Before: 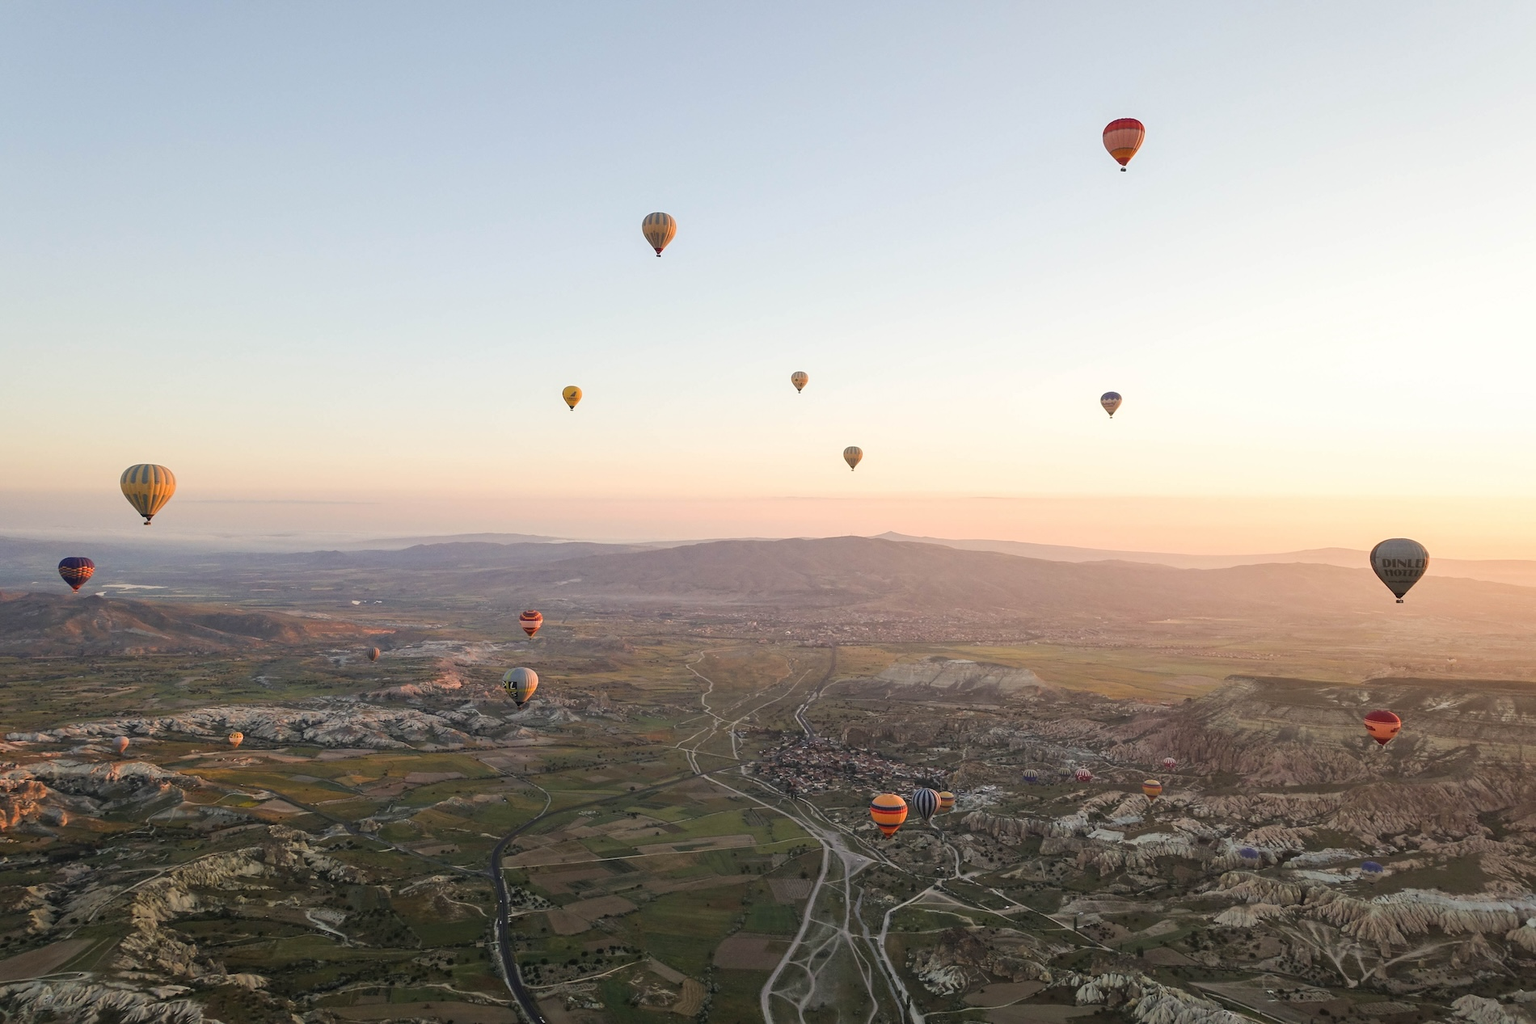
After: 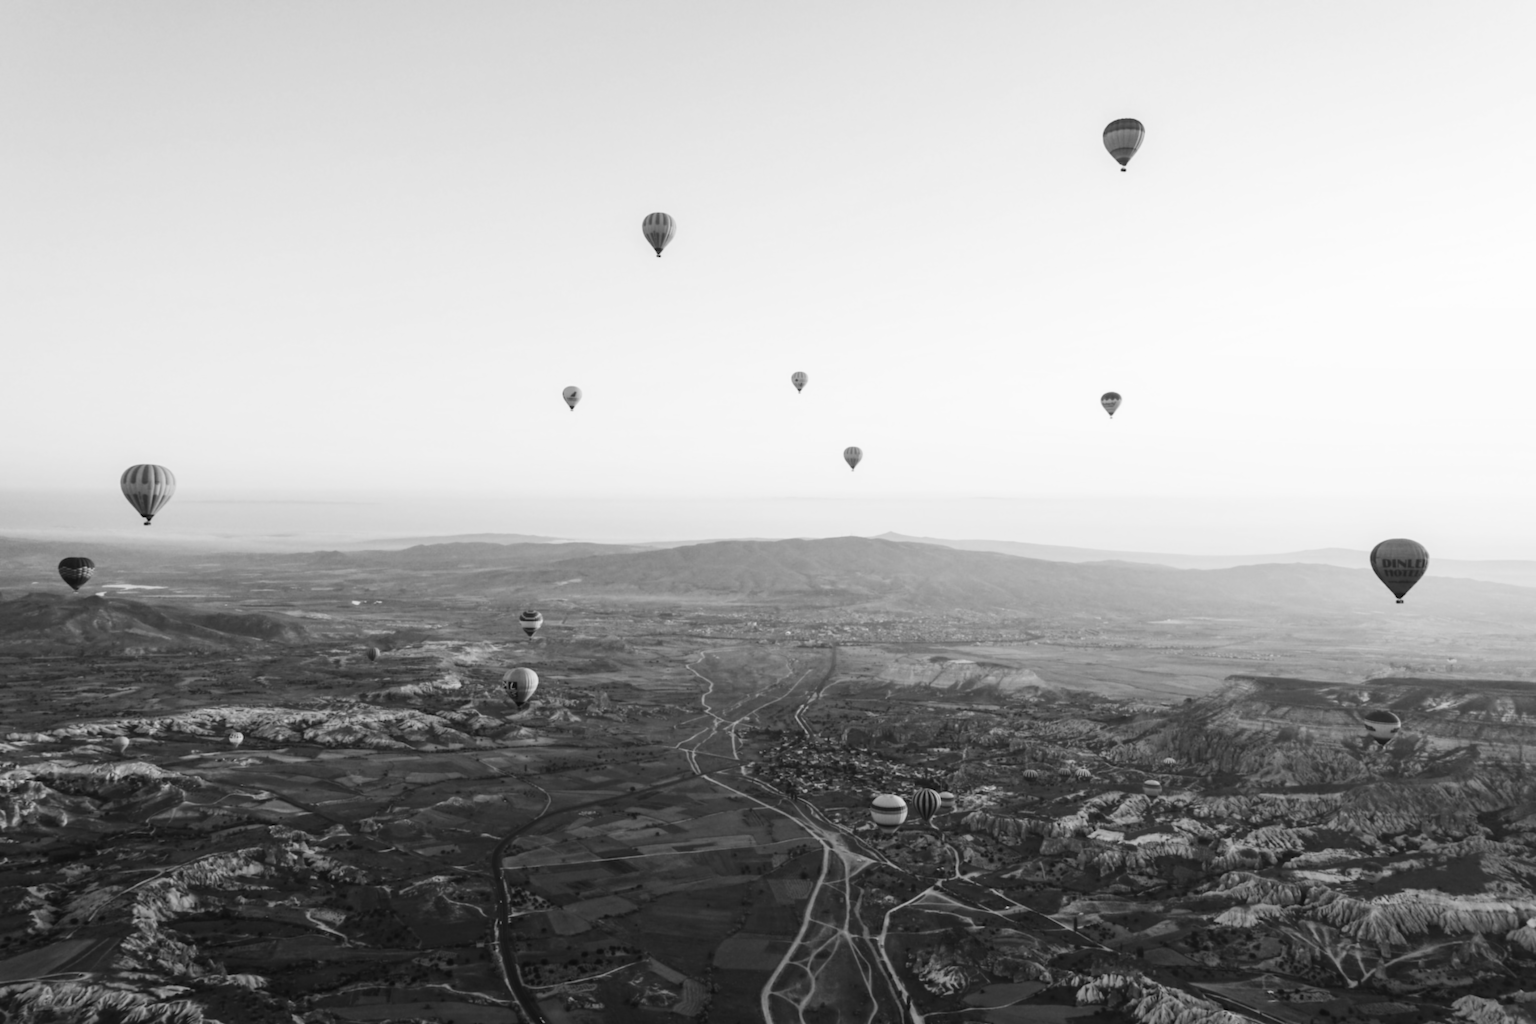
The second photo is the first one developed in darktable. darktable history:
white balance: red 1.08, blue 0.791
lowpass: radius 0.76, contrast 1.56, saturation 0, unbound 0
local contrast: detail 110%
